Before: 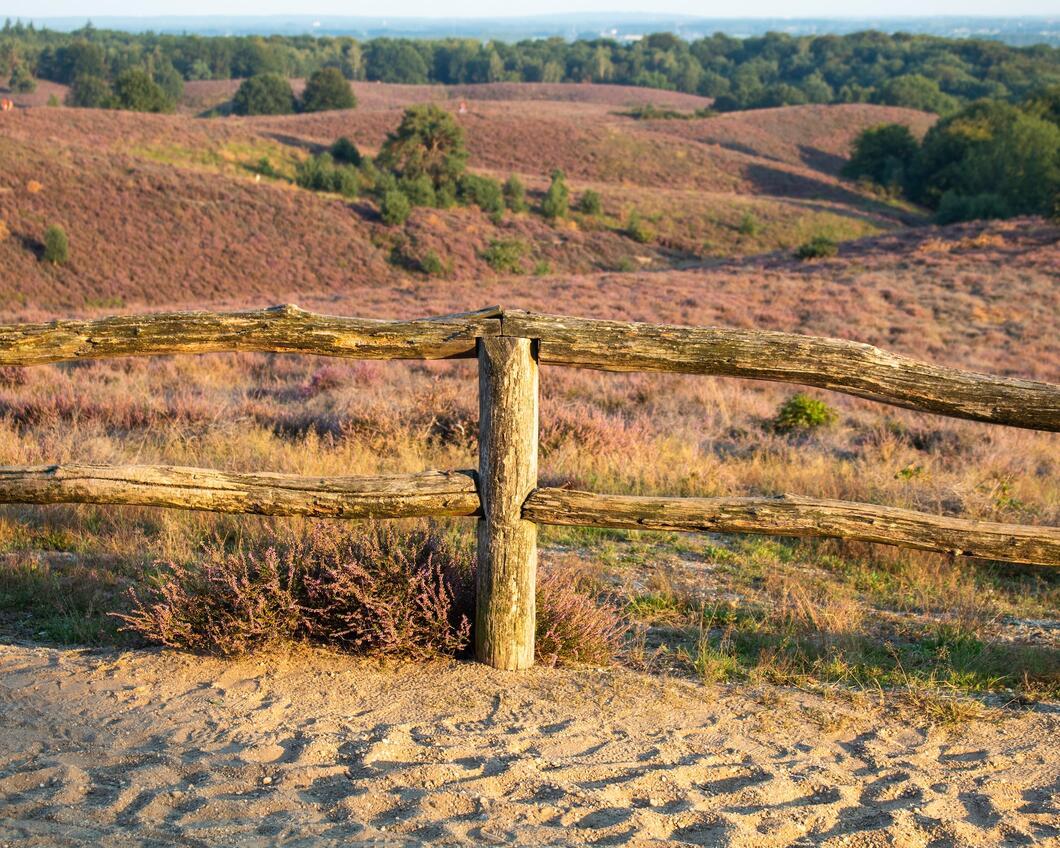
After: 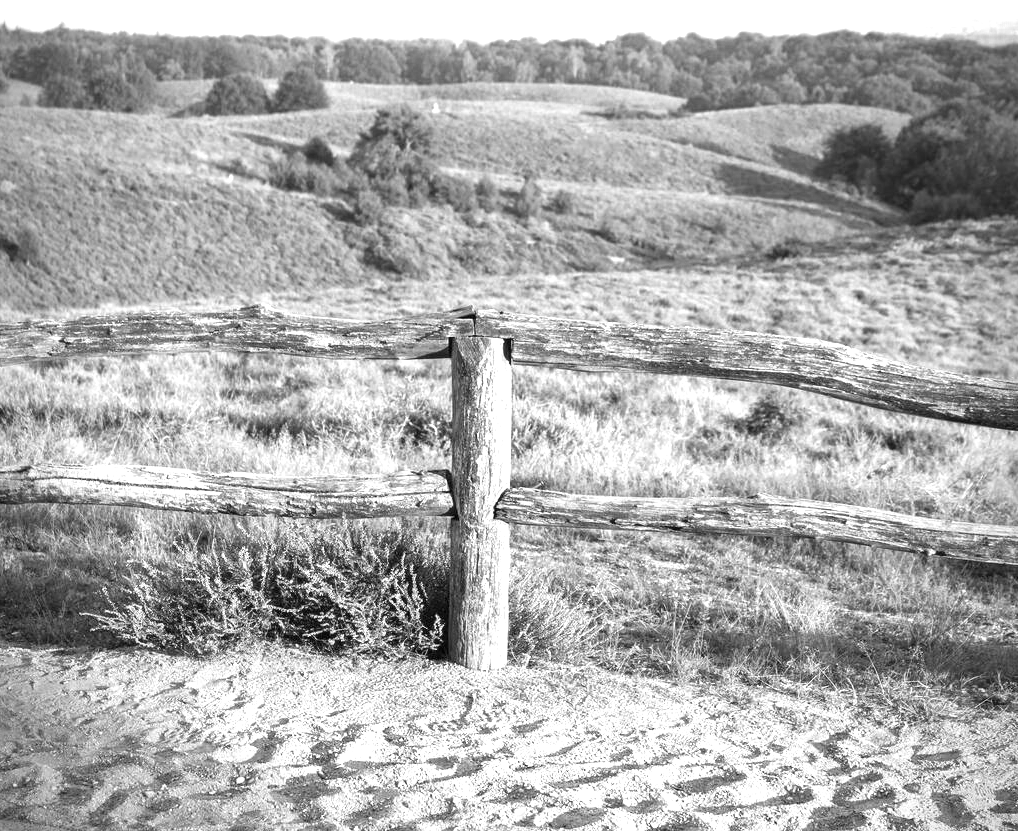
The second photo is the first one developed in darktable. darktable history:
crop and rotate: left 2.627%, right 1.276%, bottom 1.969%
exposure: black level correction 0, exposure 1.2 EV, compensate highlight preservation false
color zones: curves: ch0 [(0, 0.613) (0.01, 0.613) (0.245, 0.448) (0.498, 0.529) (0.642, 0.665) (0.879, 0.777) (0.99, 0.613)]; ch1 [(0, 0) (0.143, 0) (0.286, 0) (0.429, 0) (0.571, 0) (0.714, 0) (0.857, 0)]
vignetting: unbound false
